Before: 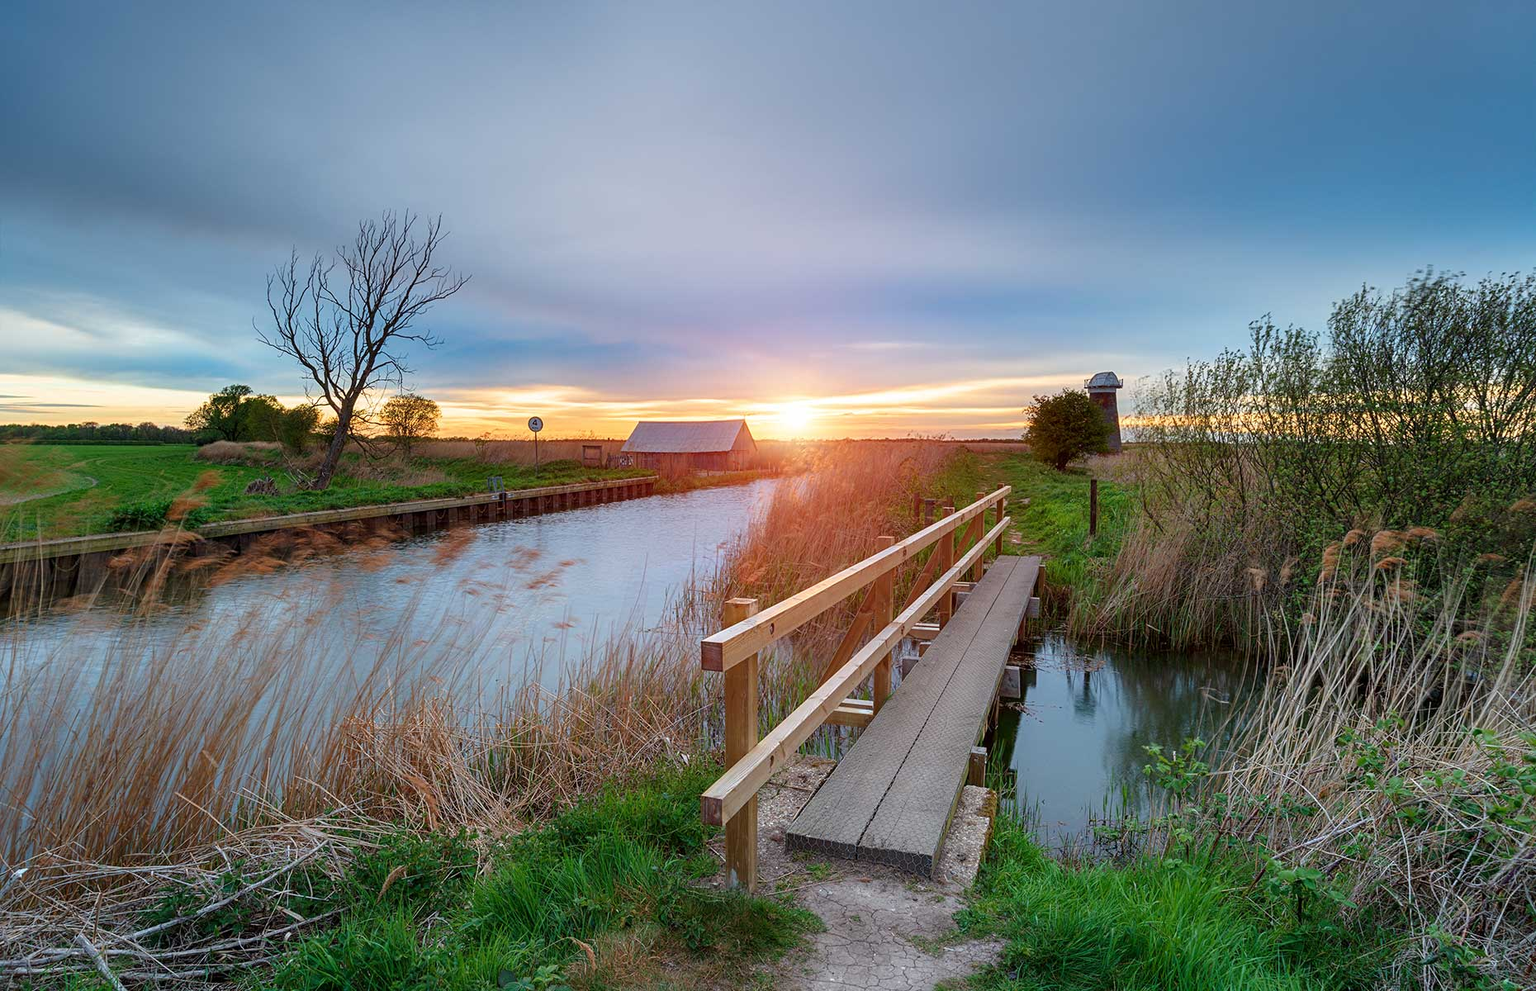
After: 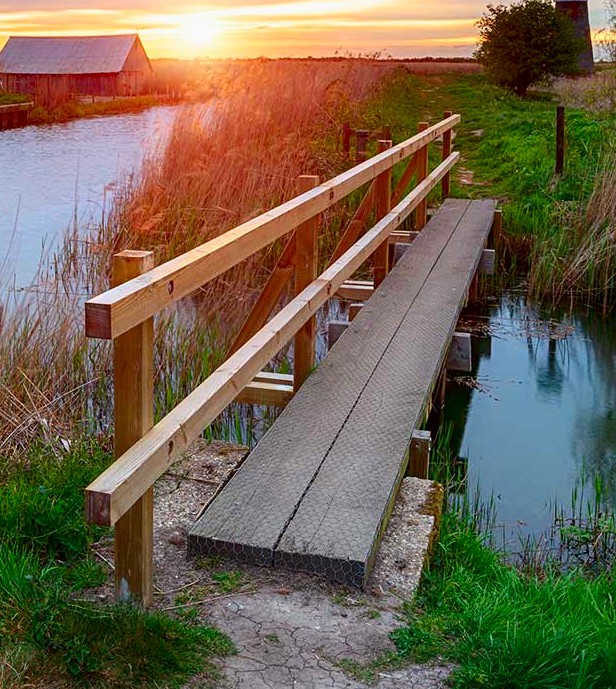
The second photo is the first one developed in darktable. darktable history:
contrast brightness saturation: contrast 0.166, saturation 0.315
exposure: black level correction 0.002, exposure -0.105 EV, compensate exposure bias true, compensate highlight preservation false
crop: left 41.113%, top 39.538%, right 25.746%, bottom 3.001%
